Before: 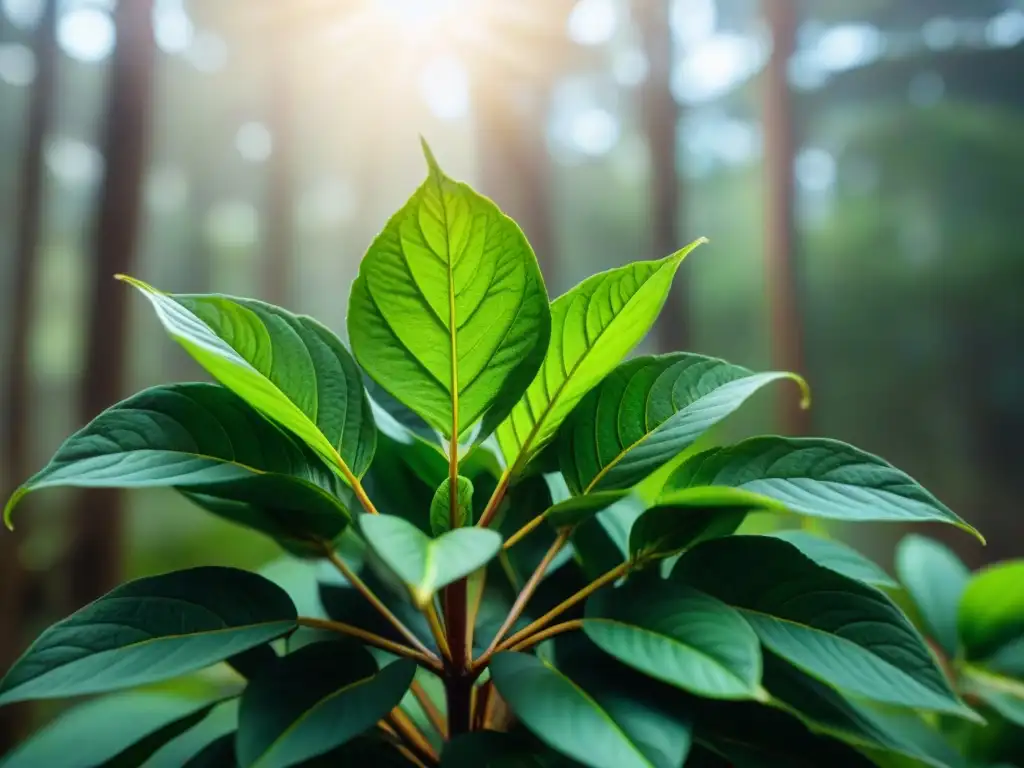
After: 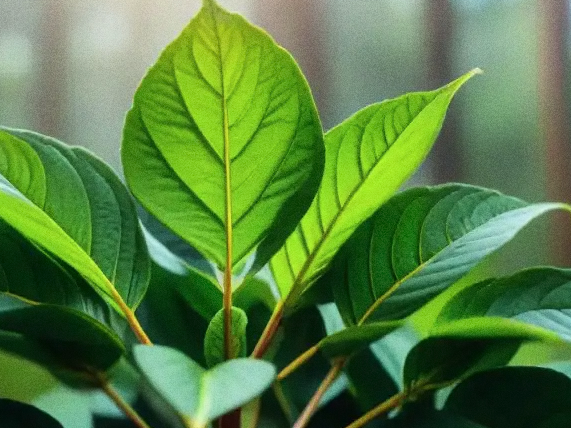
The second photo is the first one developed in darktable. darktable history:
grain: on, module defaults
crop and rotate: left 22.13%, top 22.054%, right 22.026%, bottom 22.102%
contrast brightness saturation: contrast 0.01, saturation -0.05
